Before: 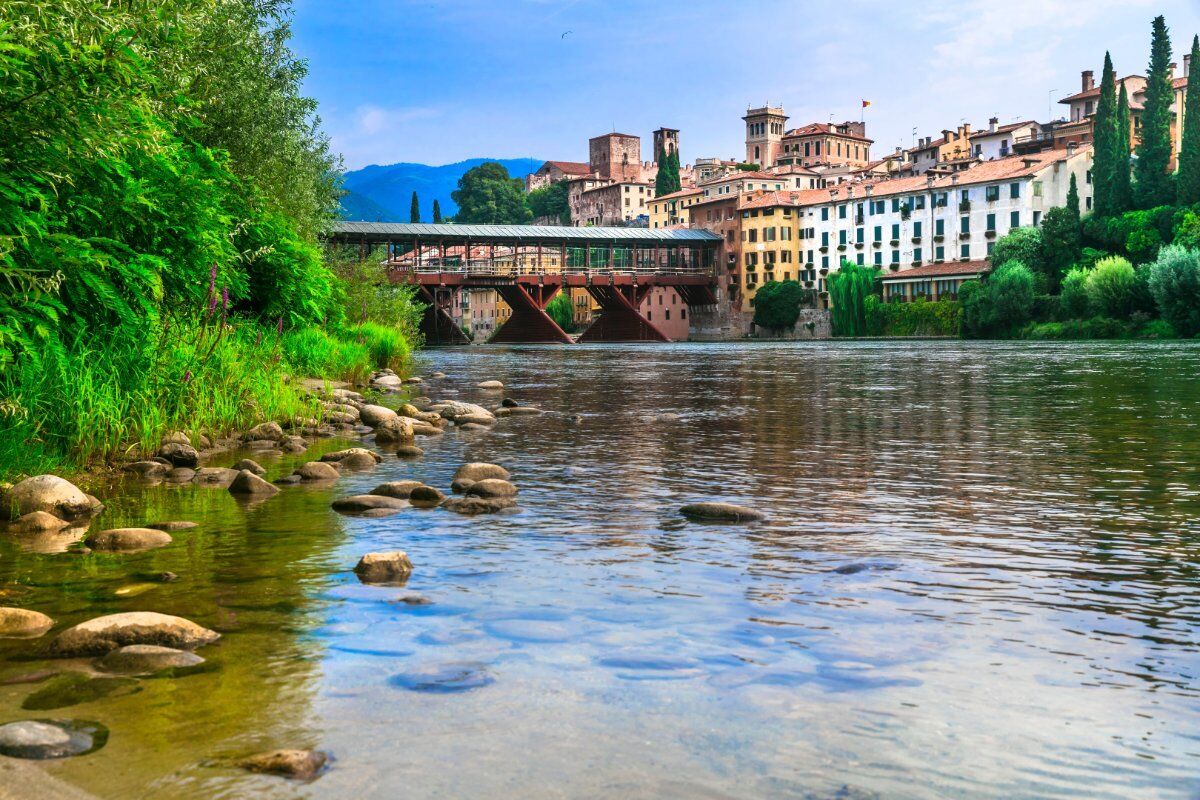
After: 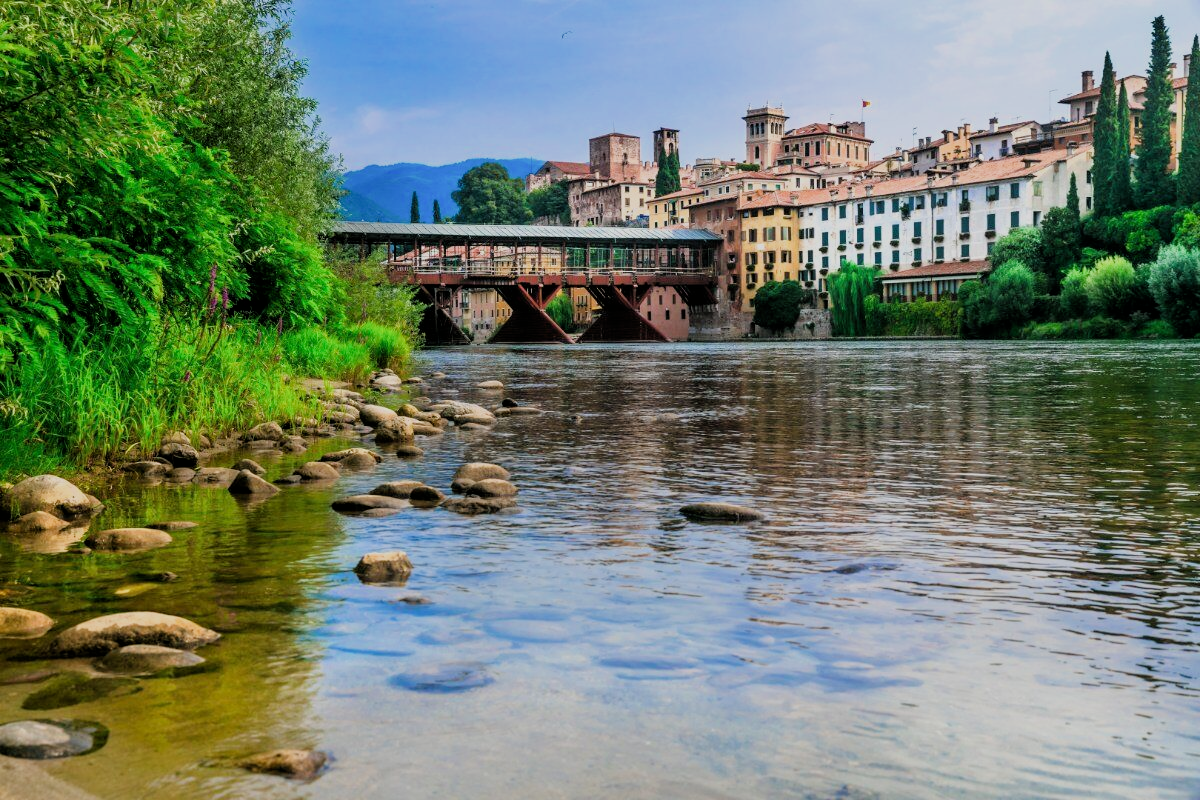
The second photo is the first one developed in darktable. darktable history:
filmic rgb: black relative exposure -4.81 EV, white relative exposure 4.01 EV, hardness 2.78, contrast in shadows safe
